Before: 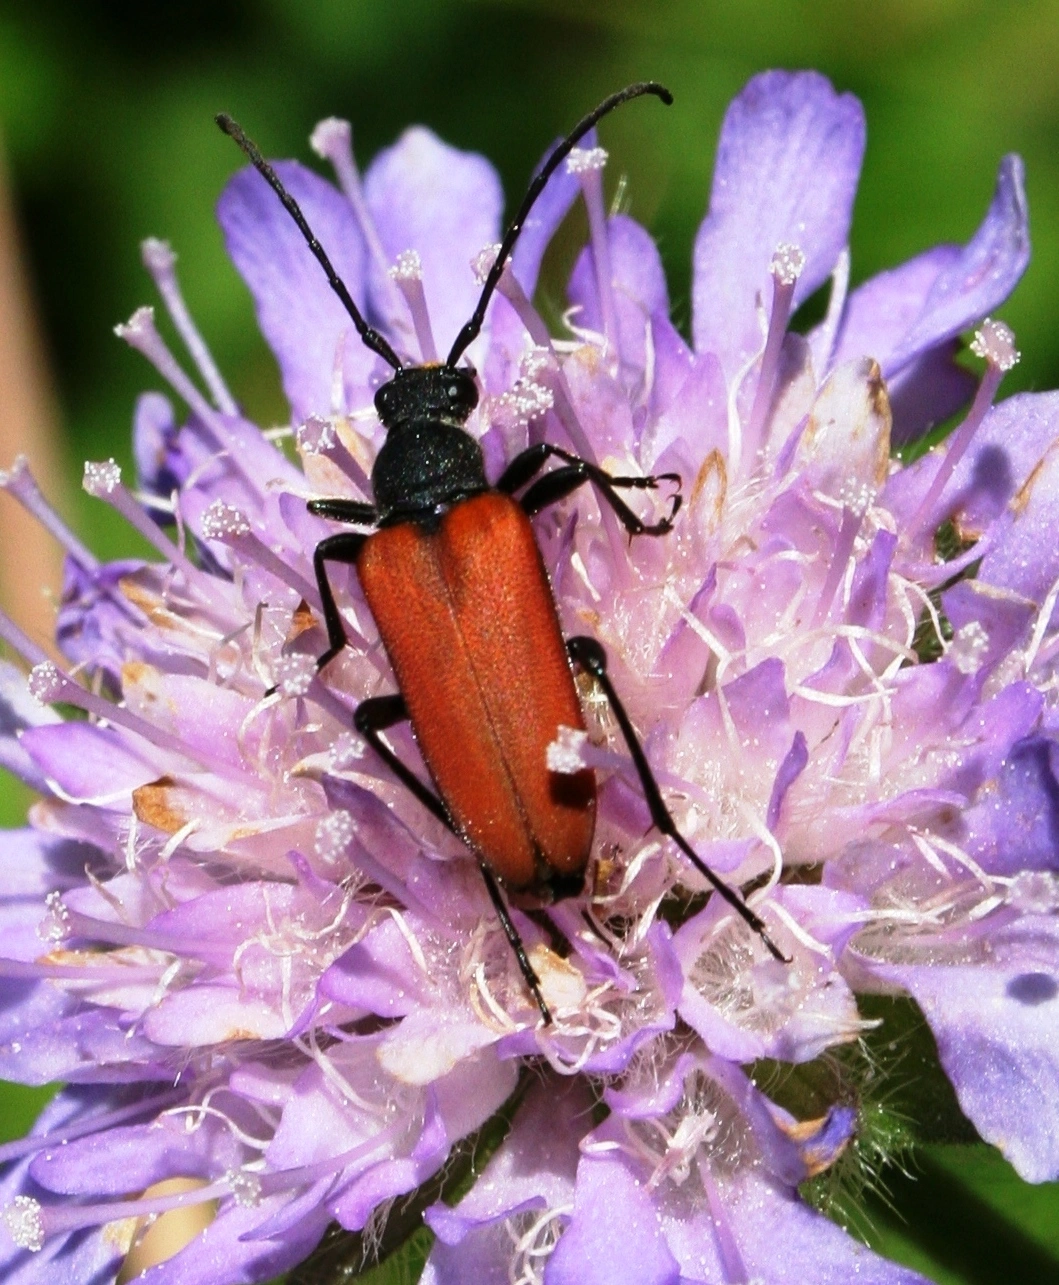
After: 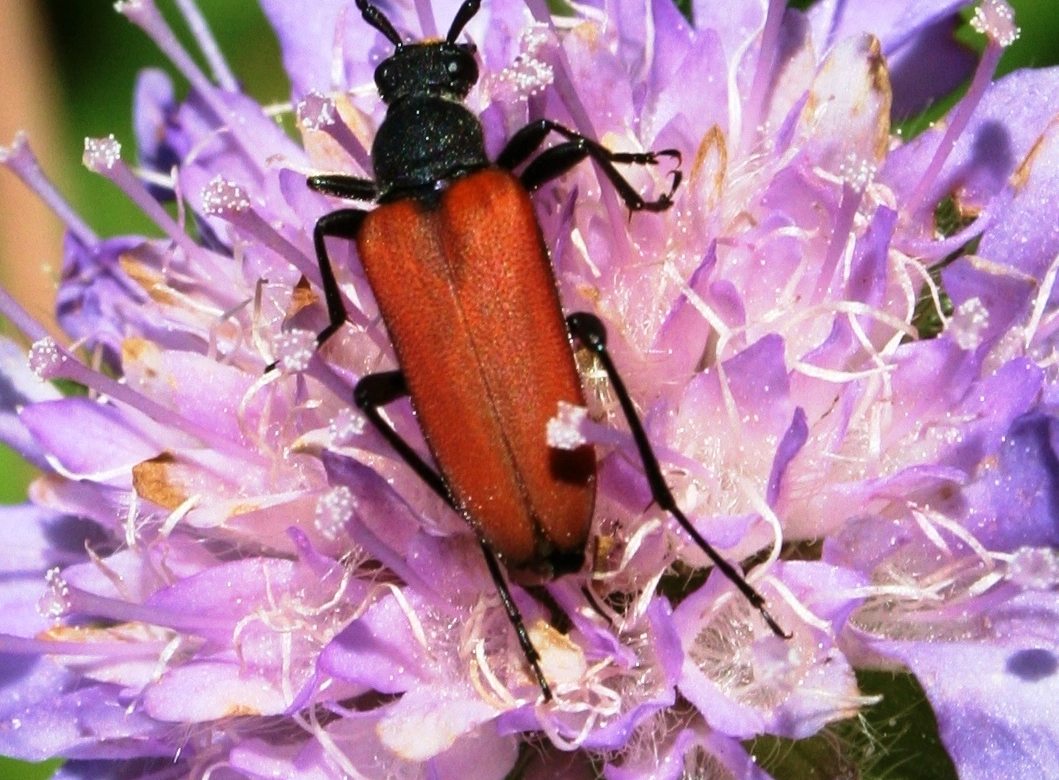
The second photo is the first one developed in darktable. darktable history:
velvia: strength 27%
crop and rotate: top 25.357%, bottom 13.942%
